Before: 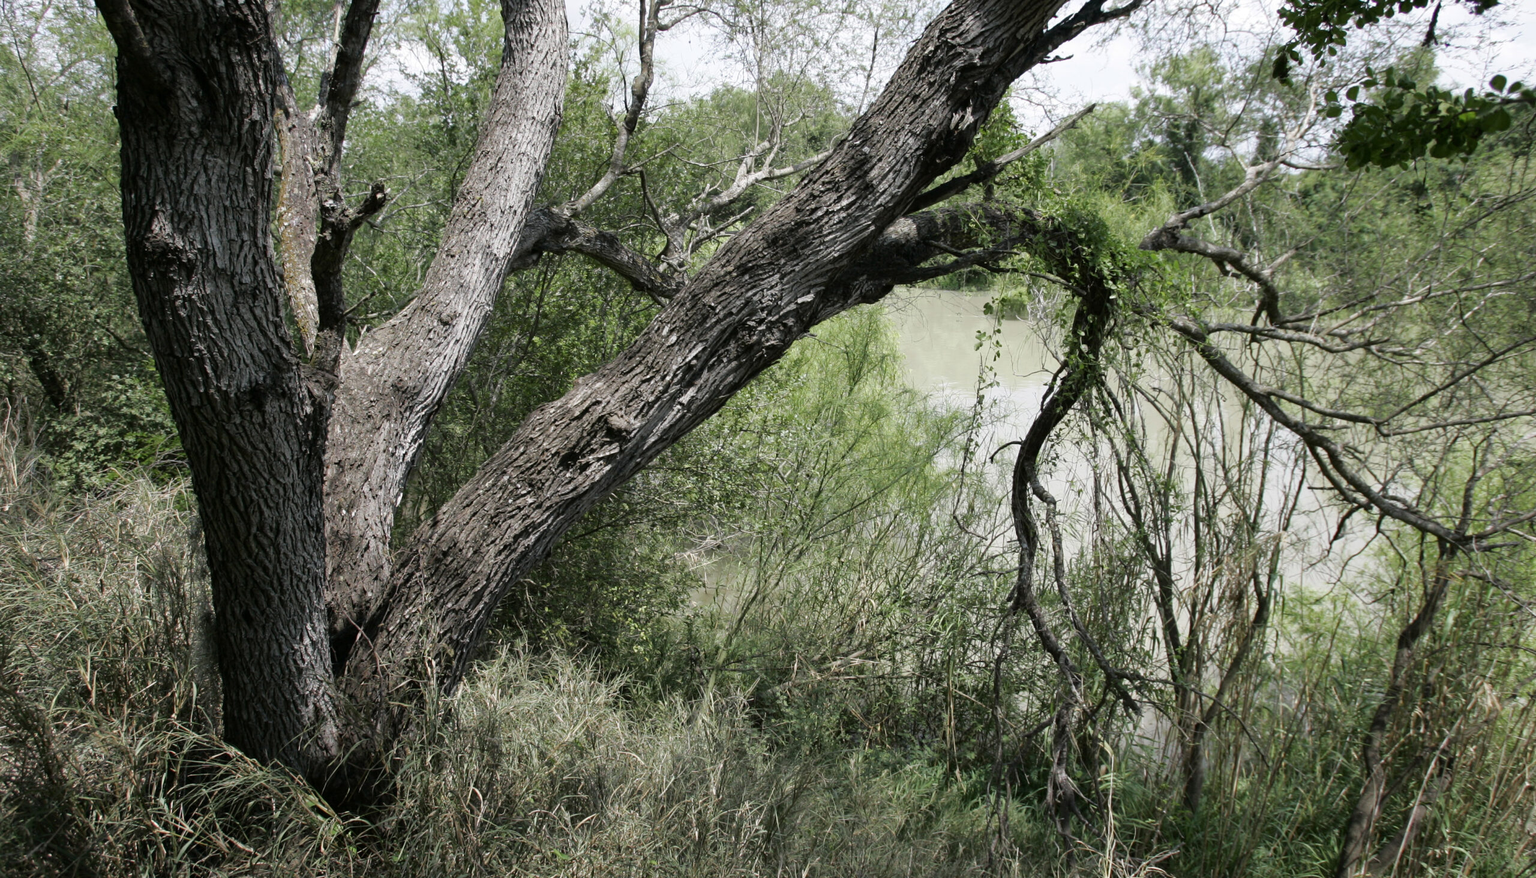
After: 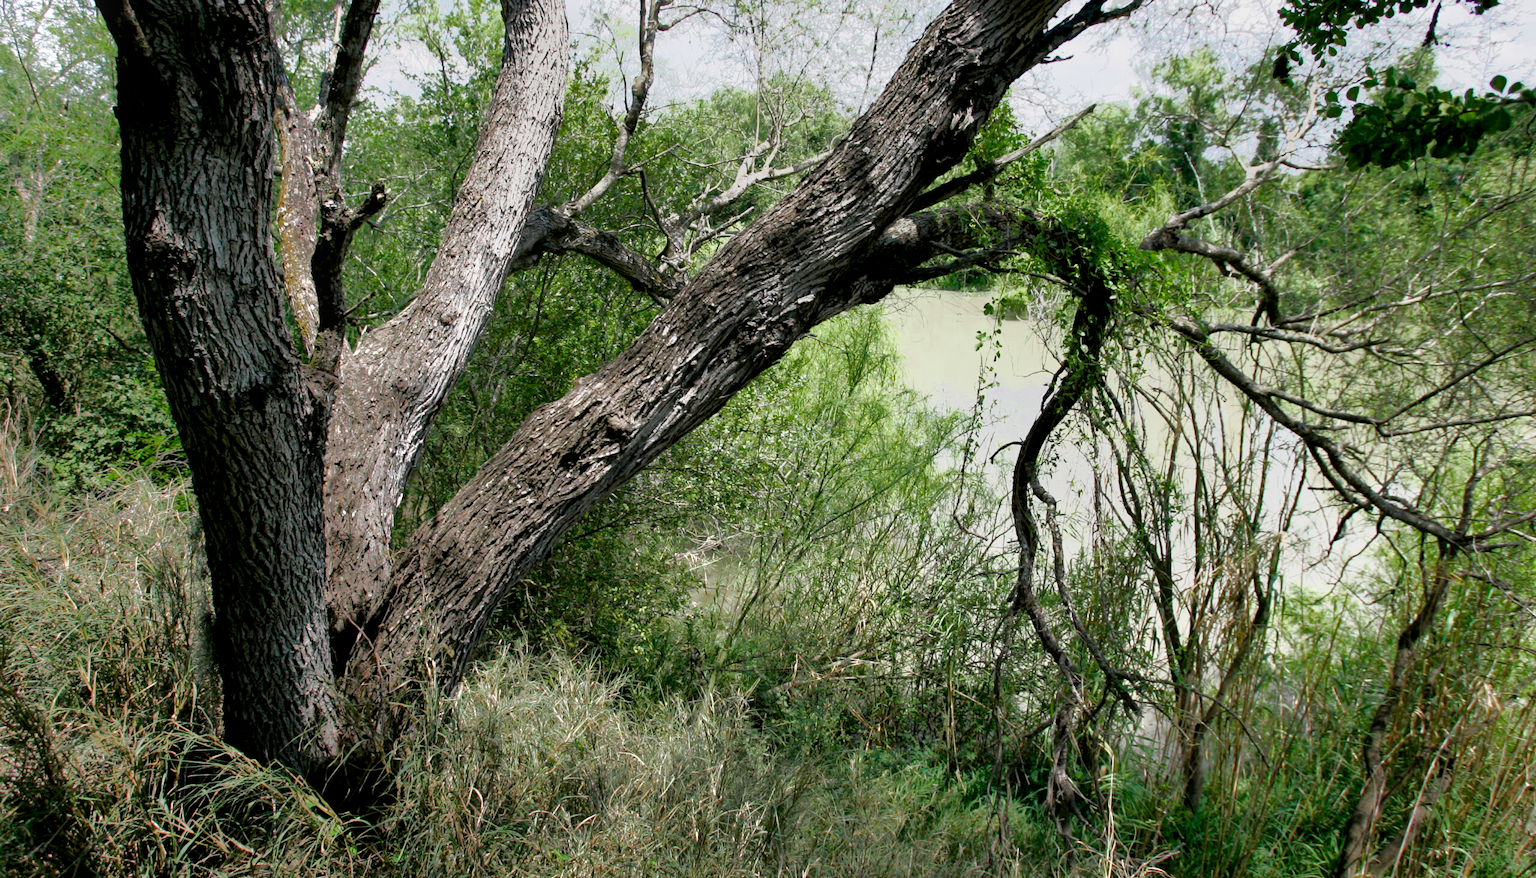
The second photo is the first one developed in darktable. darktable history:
bloom: size 9%, threshold 100%, strength 7%
tone equalizer: -7 EV -0.63 EV, -6 EV 1 EV, -5 EV -0.45 EV, -4 EV 0.43 EV, -3 EV 0.41 EV, -2 EV 0.15 EV, -1 EV -0.15 EV, +0 EV -0.39 EV, smoothing diameter 25%, edges refinement/feathering 10, preserve details guided filter
white balance: red 1, blue 1
color balance rgb: global offset › luminance -0.51%, perceptual saturation grading › global saturation 27.53%, perceptual saturation grading › highlights -25%, perceptual saturation grading › shadows 25%, perceptual brilliance grading › highlights 6.62%, perceptual brilliance grading › mid-tones 17.07%, perceptual brilliance grading › shadows -5.23%
